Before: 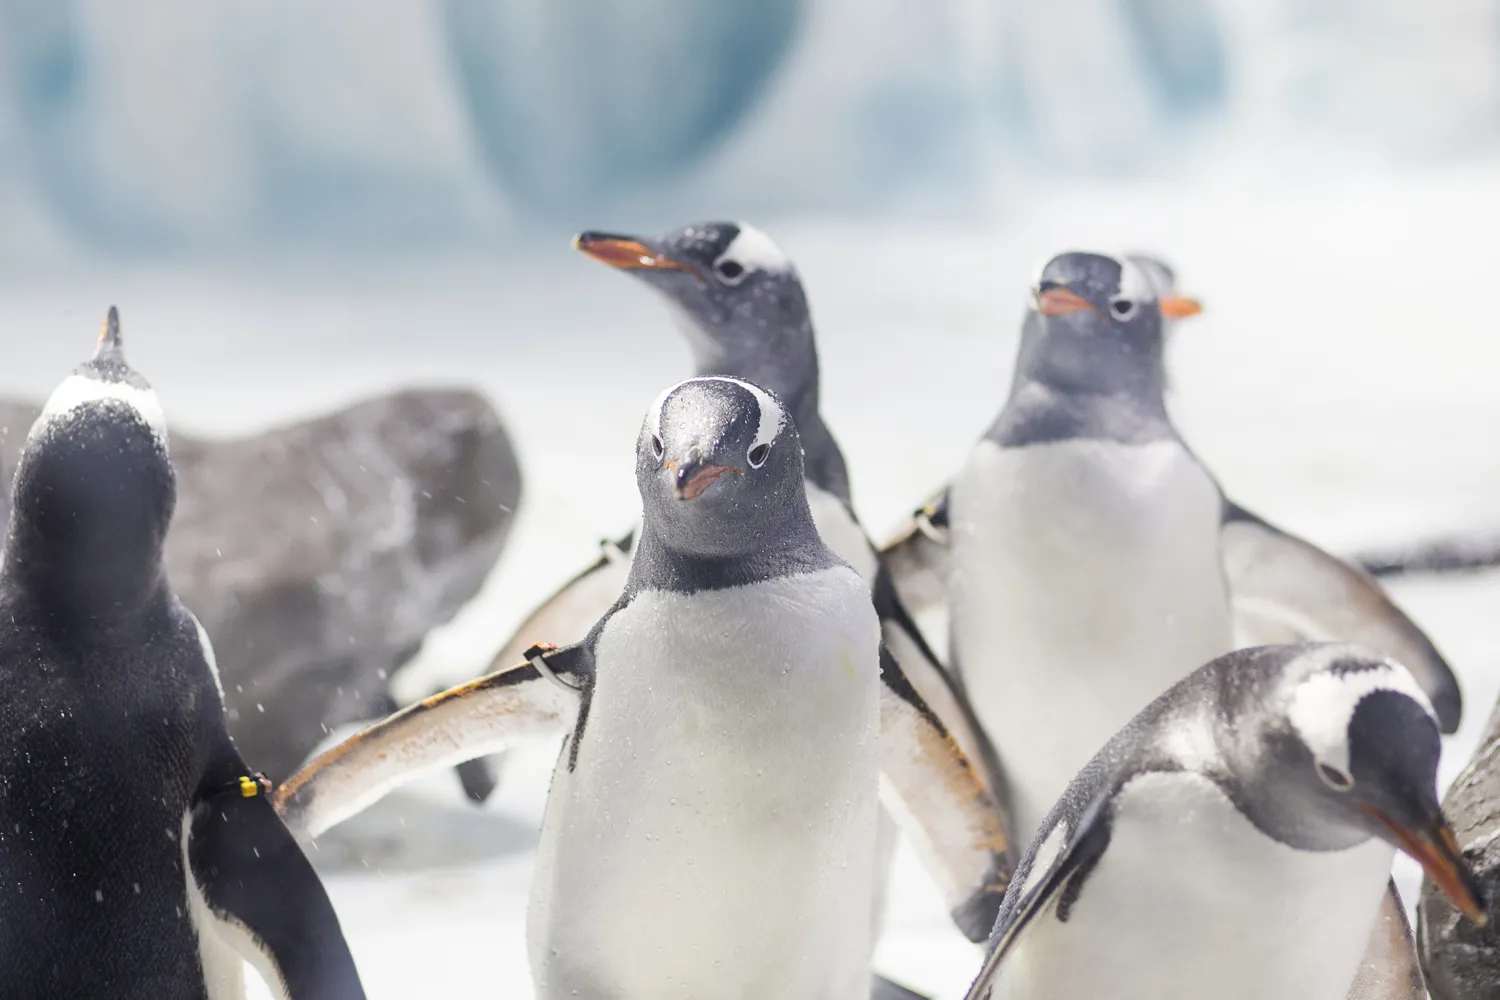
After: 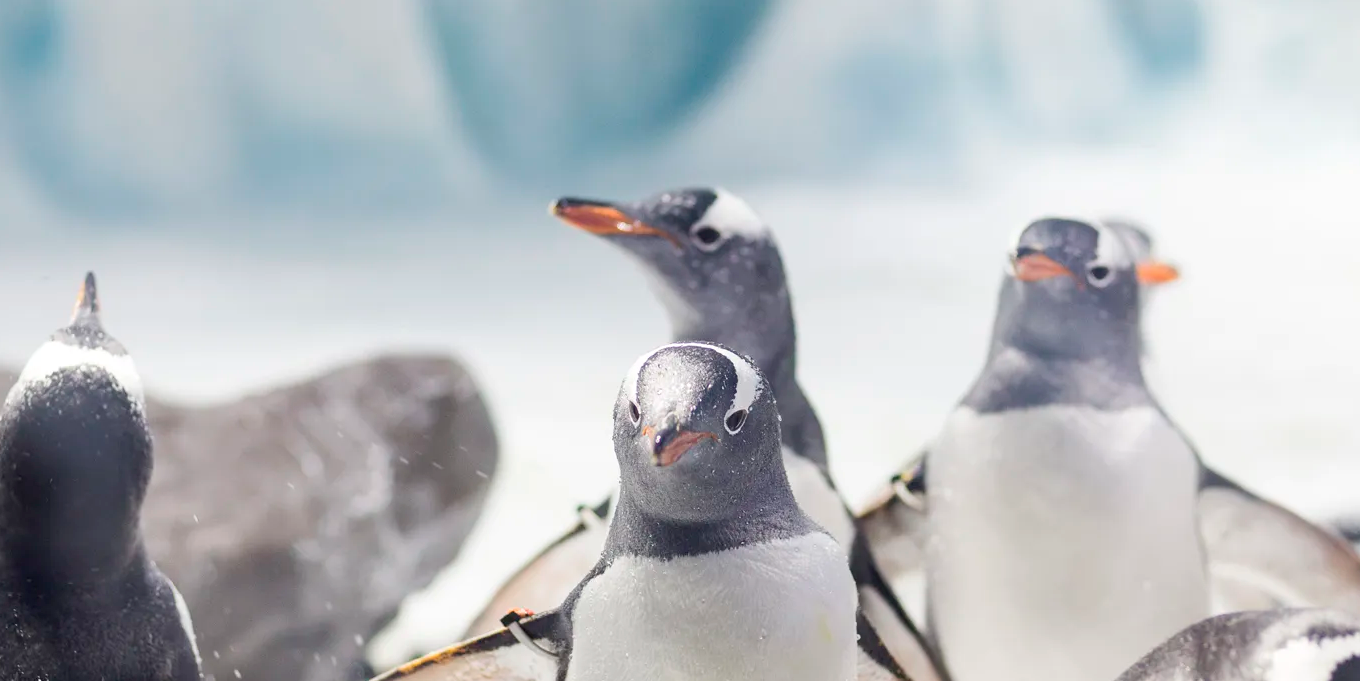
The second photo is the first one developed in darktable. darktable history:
crop: left 1.581%, top 3.412%, right 7.742%, bottom 28.485%
exposure: black level correction 0.005, exposure 0.017 EV, compensate highlight preservation false
